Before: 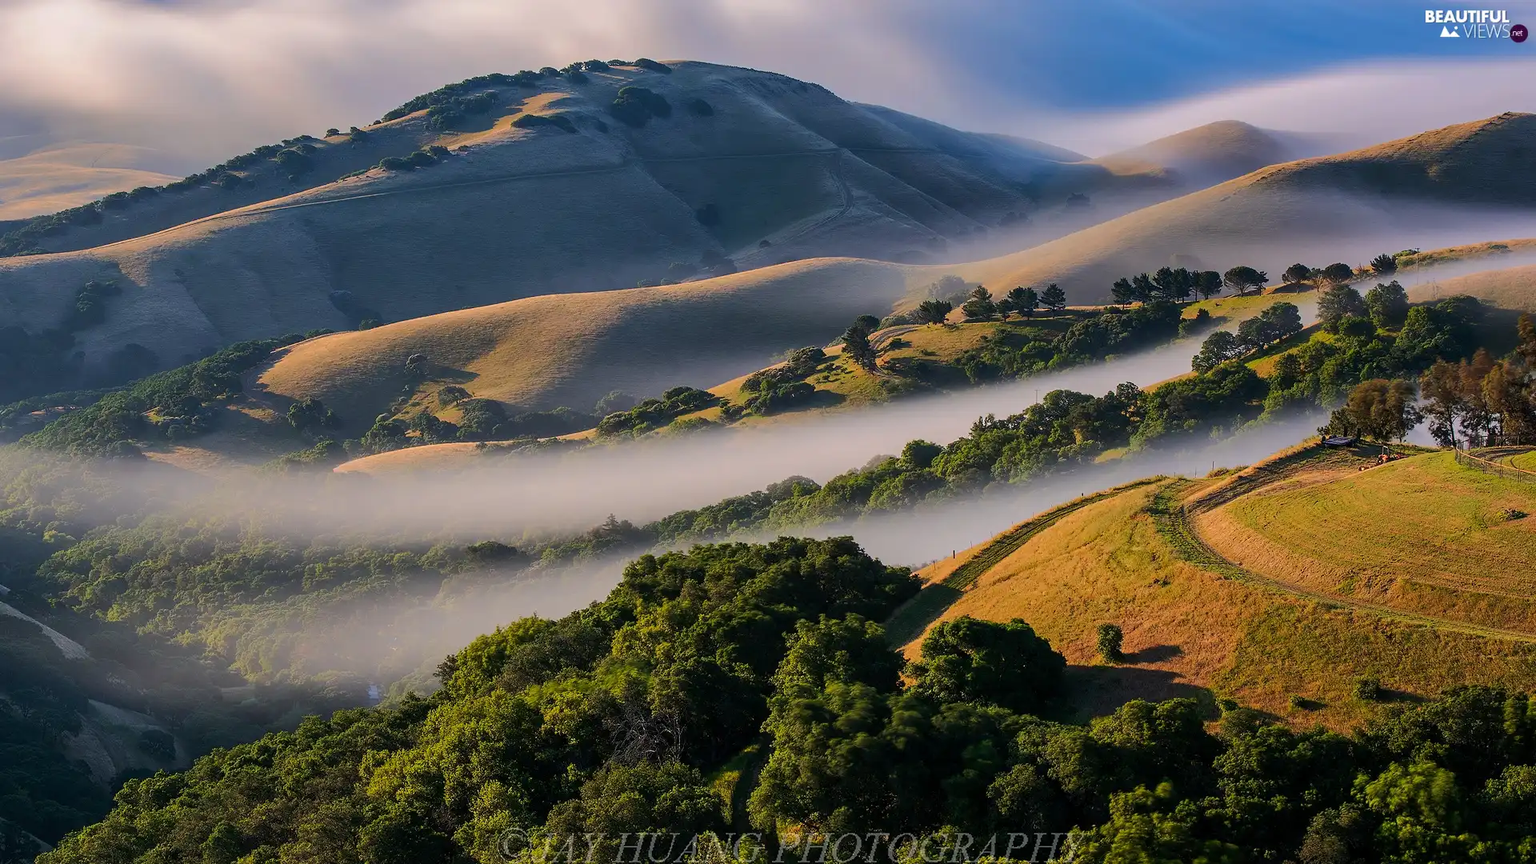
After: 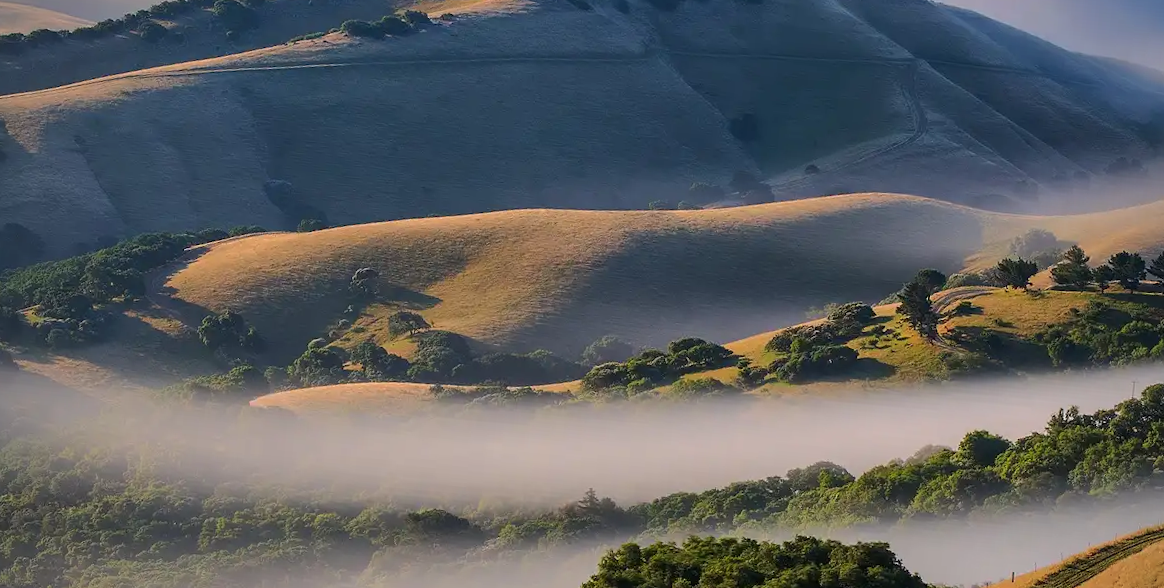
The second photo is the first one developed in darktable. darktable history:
vignetting: fall-off radius 61.04%, brightness -0.462, saturation -0.295, unbound false
crop and rotate: angle -5.11°, left 2.207%, top 6.837%, right 27.778%, bottom 30.257%
